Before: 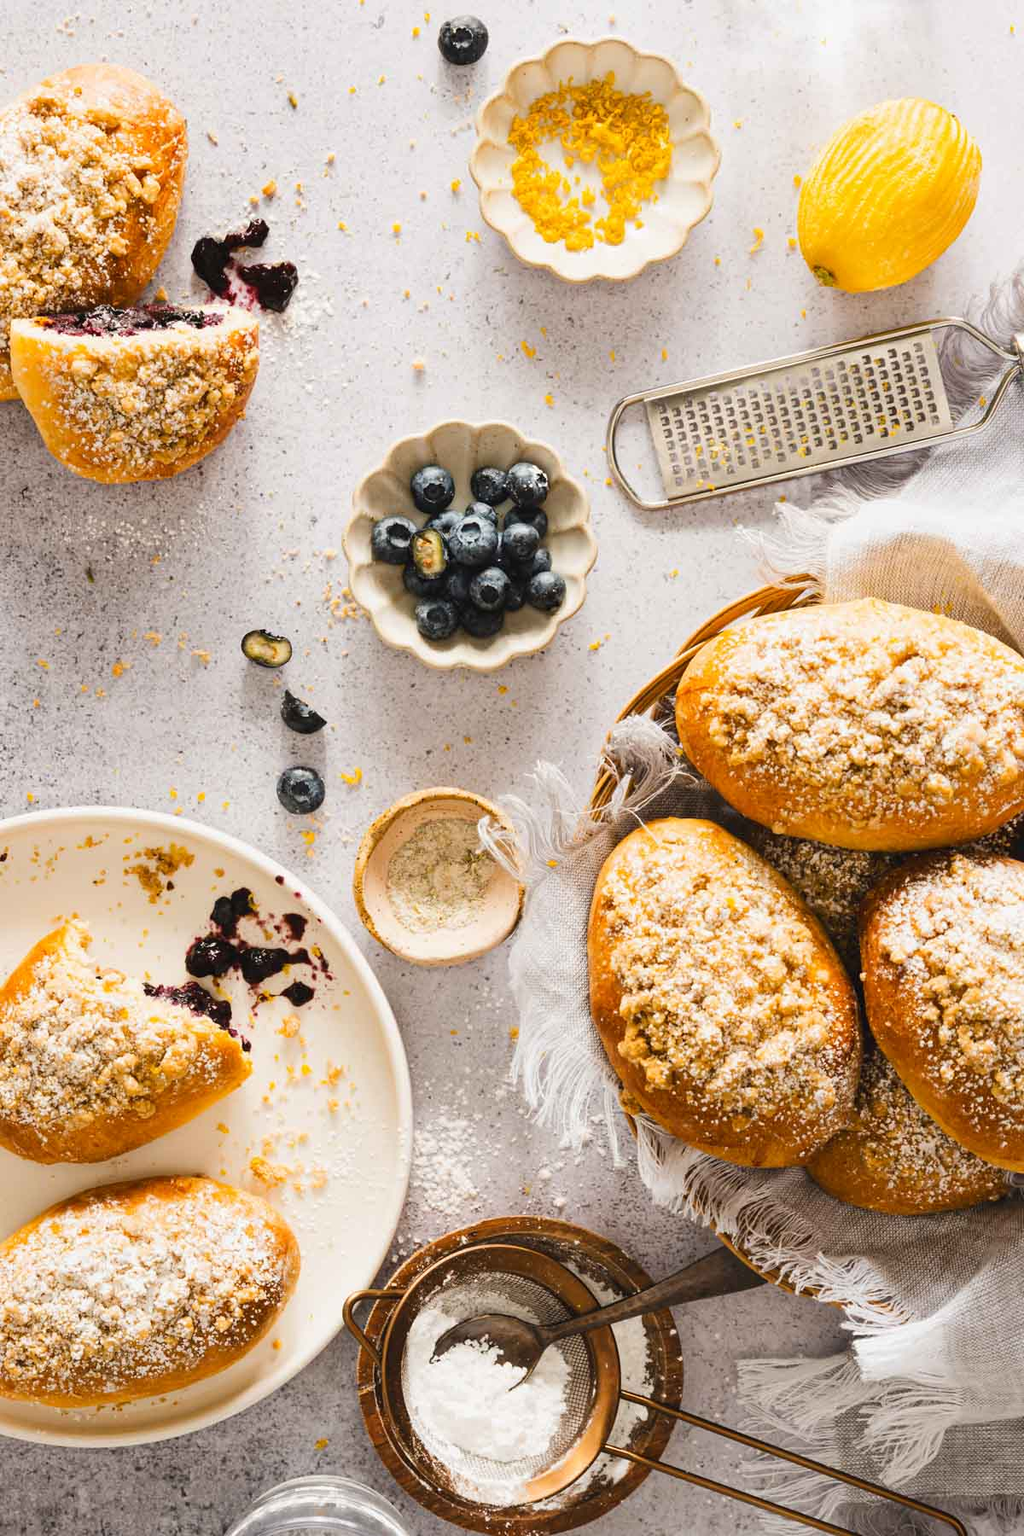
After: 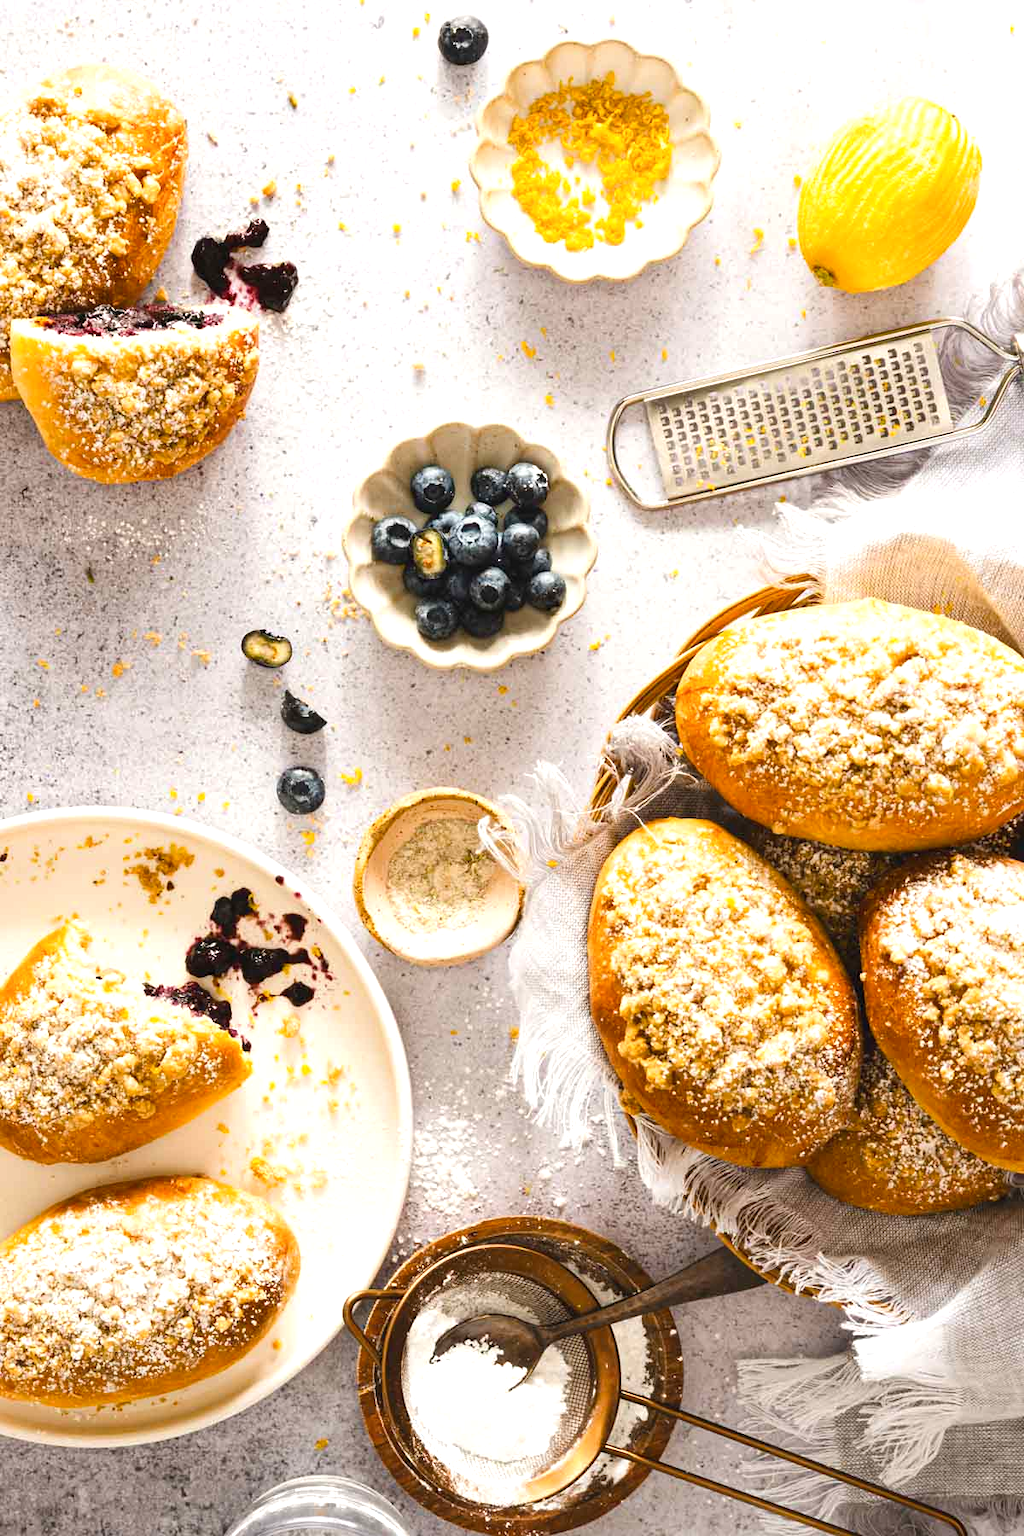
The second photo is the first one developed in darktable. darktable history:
color balance rgb: perceptual saturation grading › global saturation -2.217%, perceptual saturation grading › highlights -6.9%, perceptual saturation grading › mid-tones 8.64%, perceptual saturation grading › shadows 3.249%, perceptual brilliance grading › global brilliance 12.011%, global vibrance 20%
